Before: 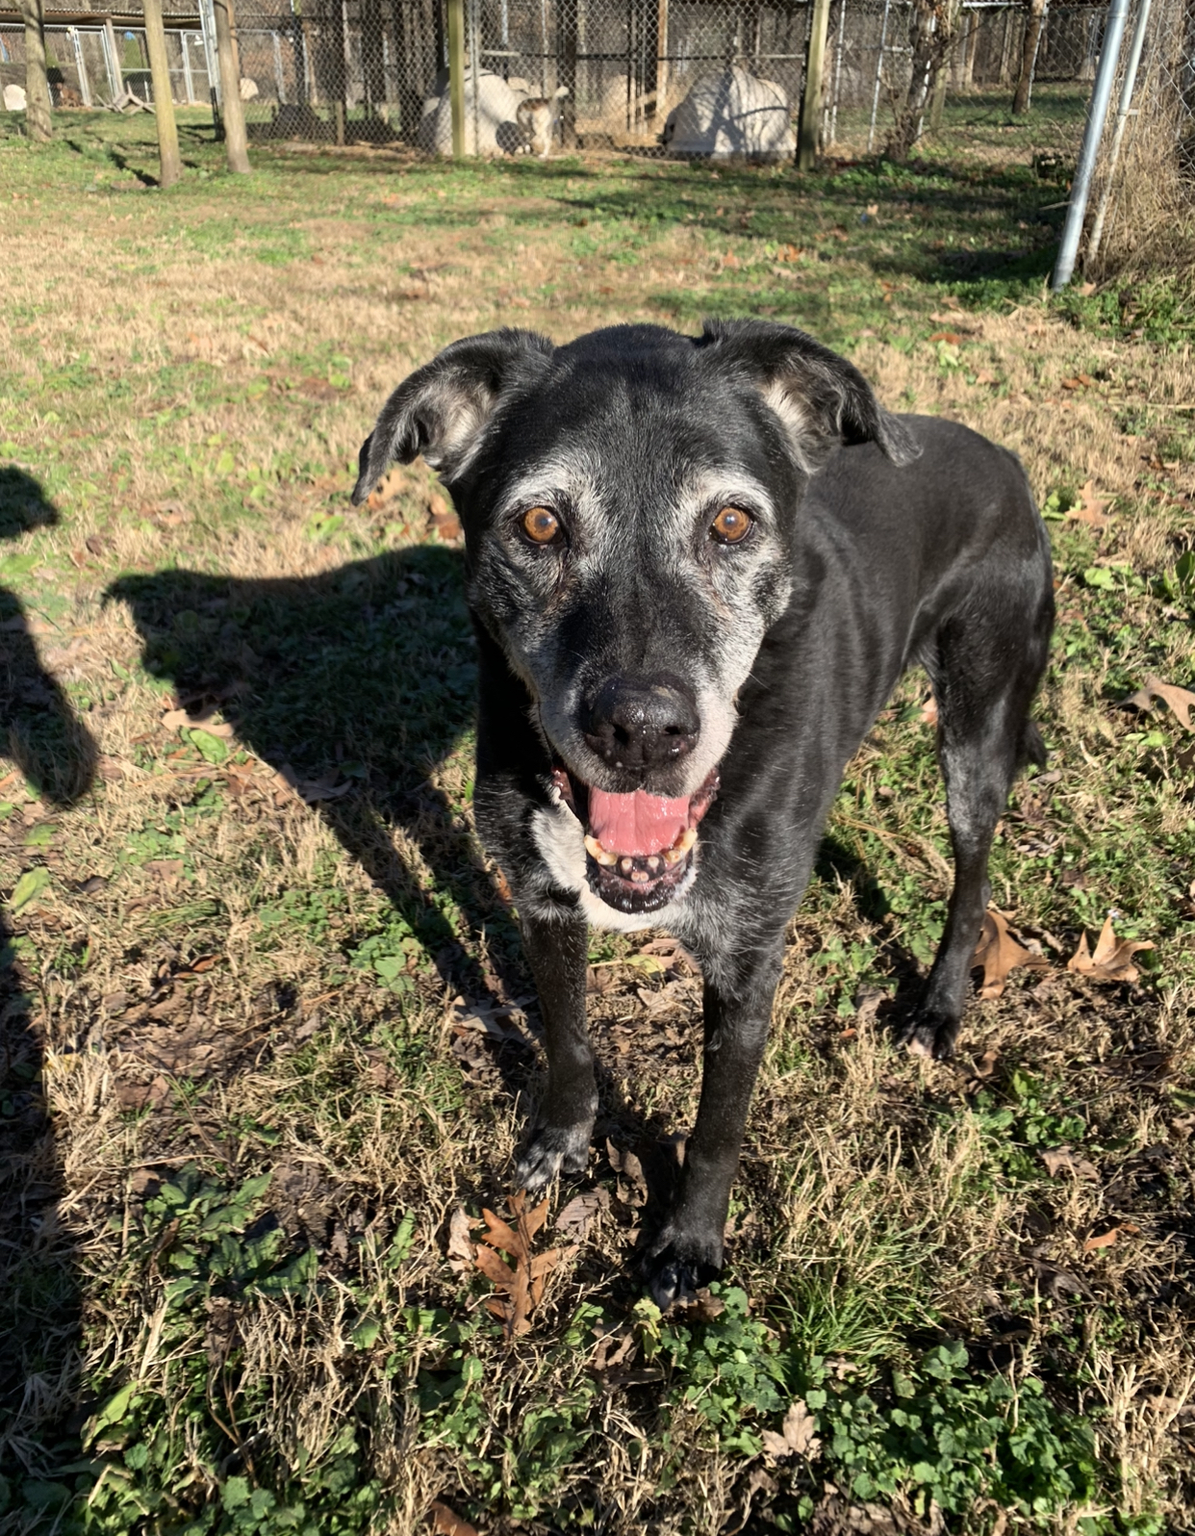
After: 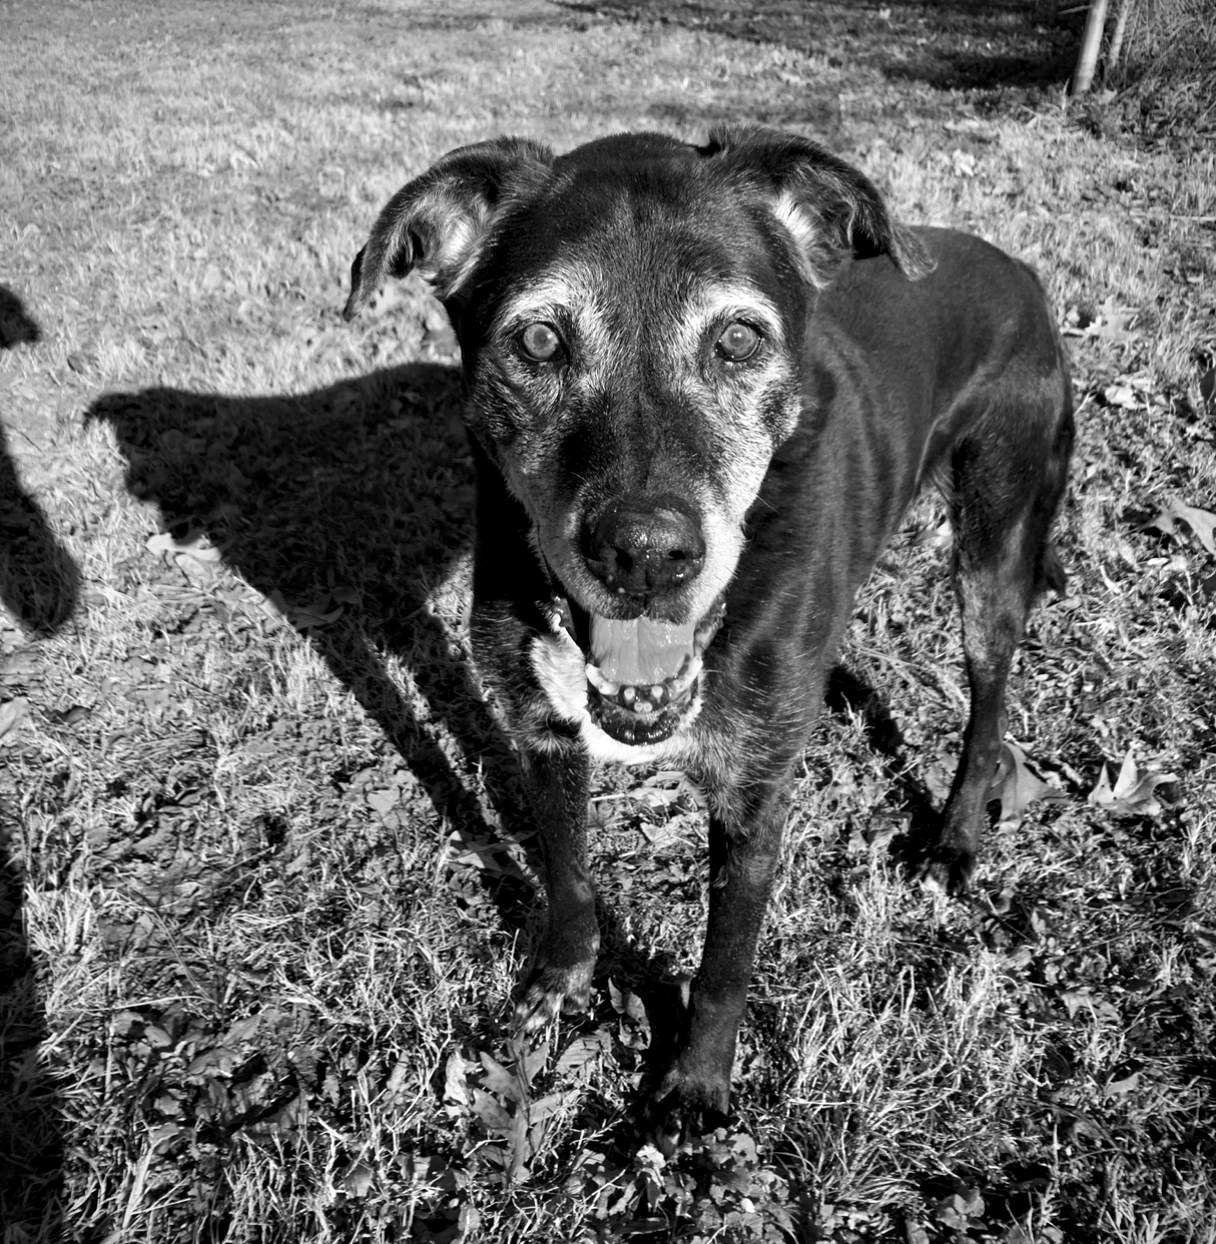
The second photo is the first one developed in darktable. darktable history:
vignetting: fall-off start 92.6%, brightness -0.52, saturation -0.51, center (-0.012, 0)
contrast equalizer: octaves 7, y [[0.6 ×6], [0.55 ×6], [0 ×6], [0 ×6], [0 ×6]], mix 0.3
monochrome: on, module defaults
crop and rotate: left 1.814%, top 12.818%, right 0.25%, bottom 9.225%
